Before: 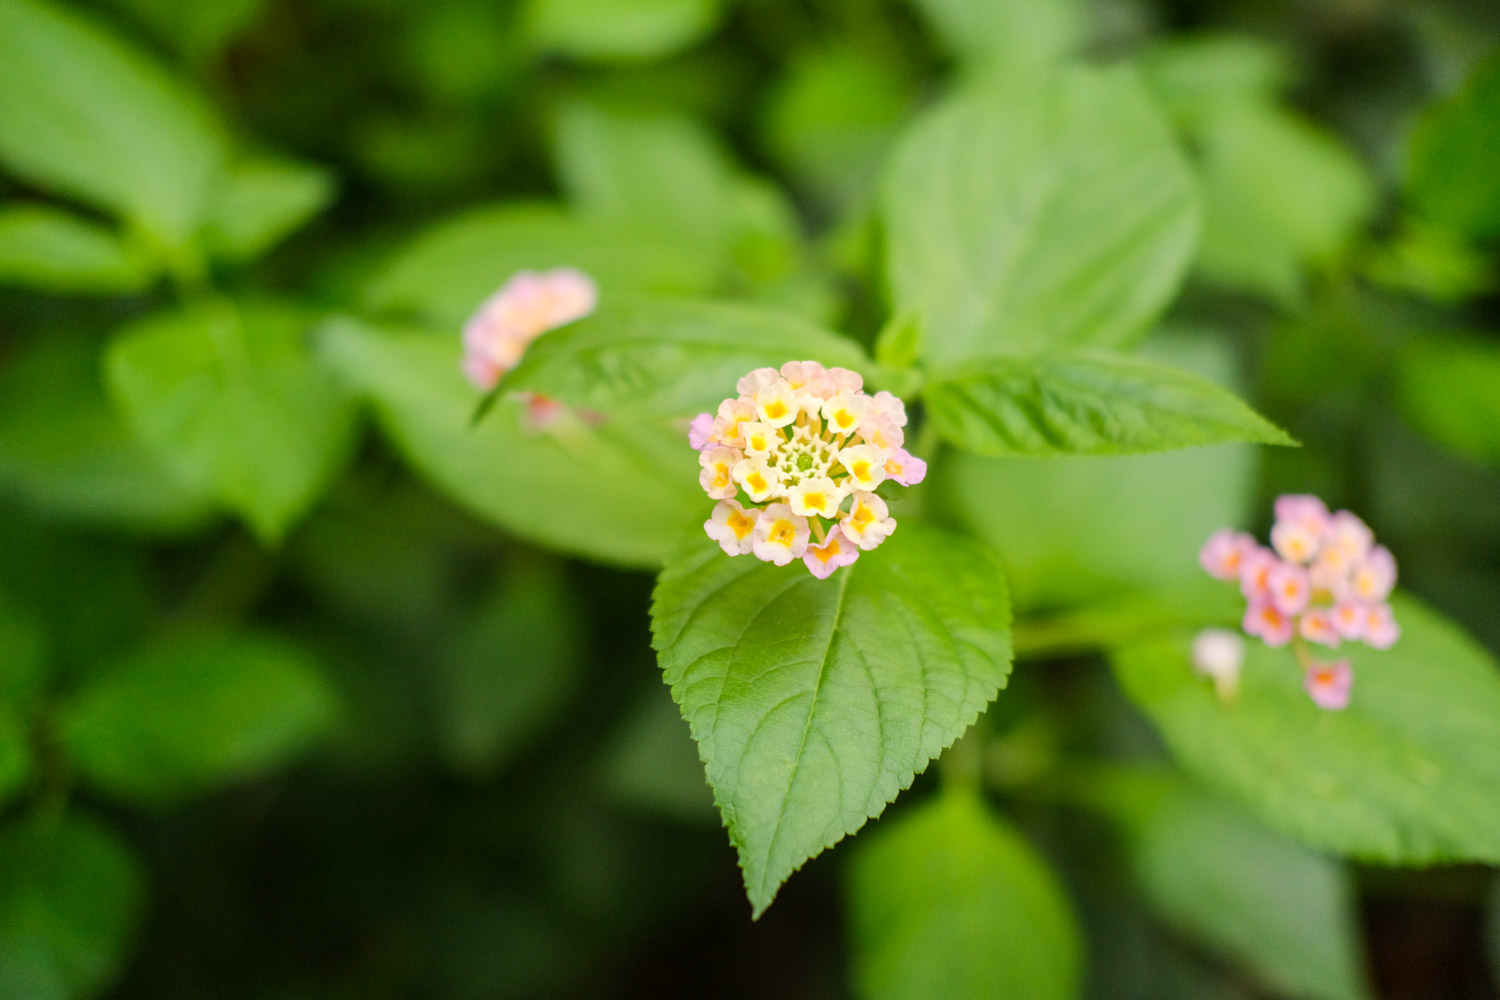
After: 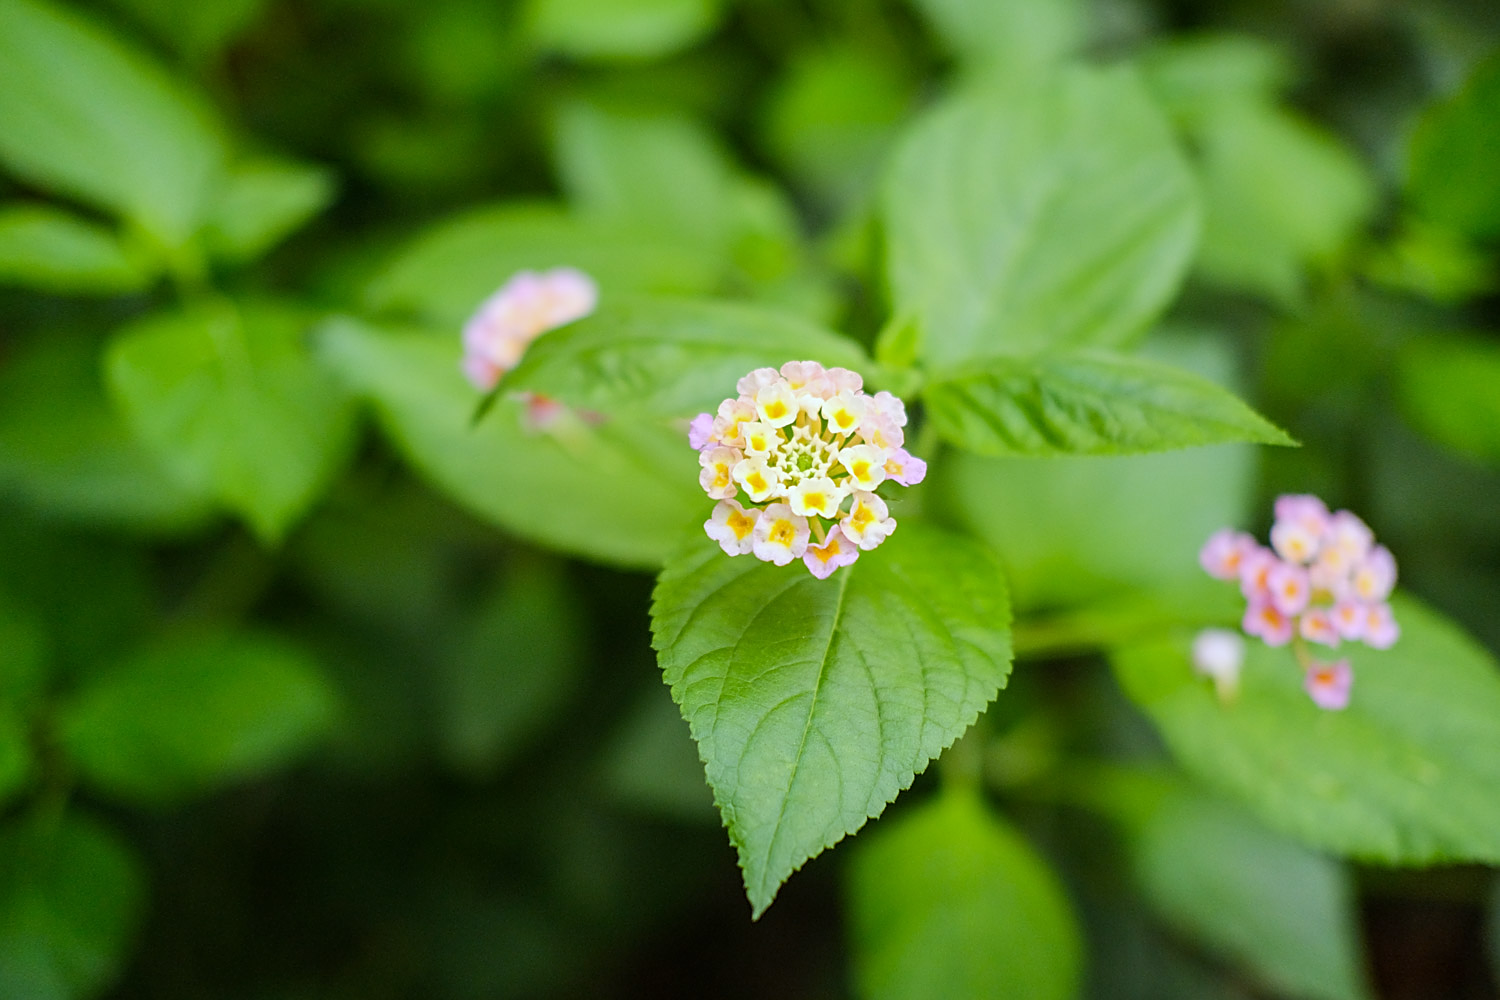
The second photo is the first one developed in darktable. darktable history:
white balance: red 0.931, blue 1.11
sharpen: on, module defaults
